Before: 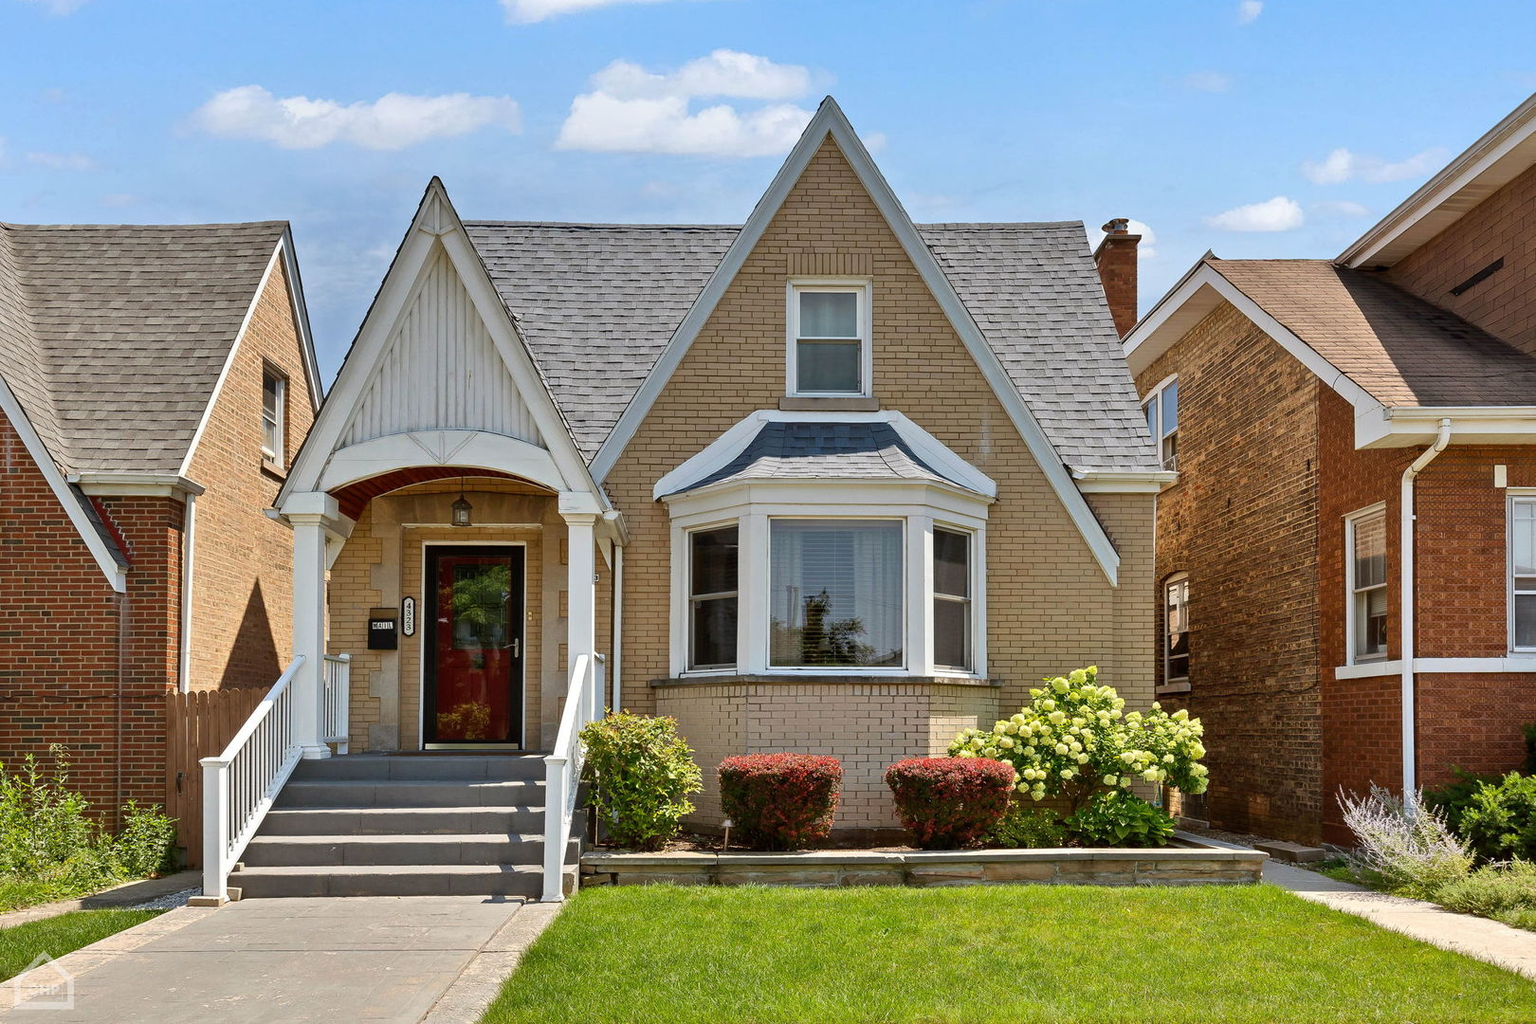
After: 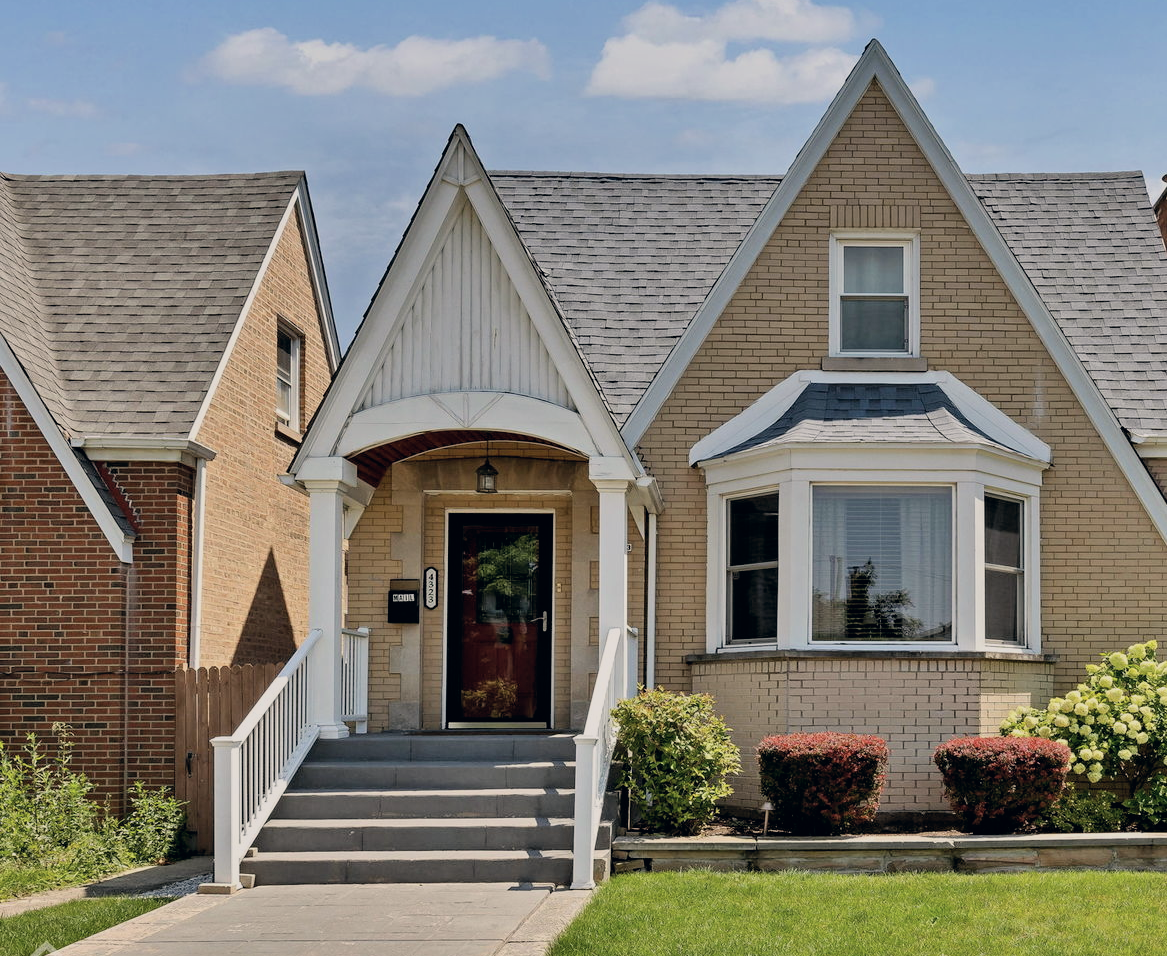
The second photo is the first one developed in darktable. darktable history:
color correction: highlights a* 2.93, highlights b* 5.02, shadows a* -2.65, shadows b* -4.84, saturation 0.807
shadows and highlights: soften with gaussian
filmic rgb: black relative exposure -7.93 EV, white relative exposure 4.1 EV, threshold 3.04 EV, hardness 4.08, latitude 50.97%, contrast 1.013, shadows ↔ highlights balance 5.2%, color science v6 (2022), enable highlight reconstruction true
crop: top 5.799%, right 27.902%, bottom 5.628%
